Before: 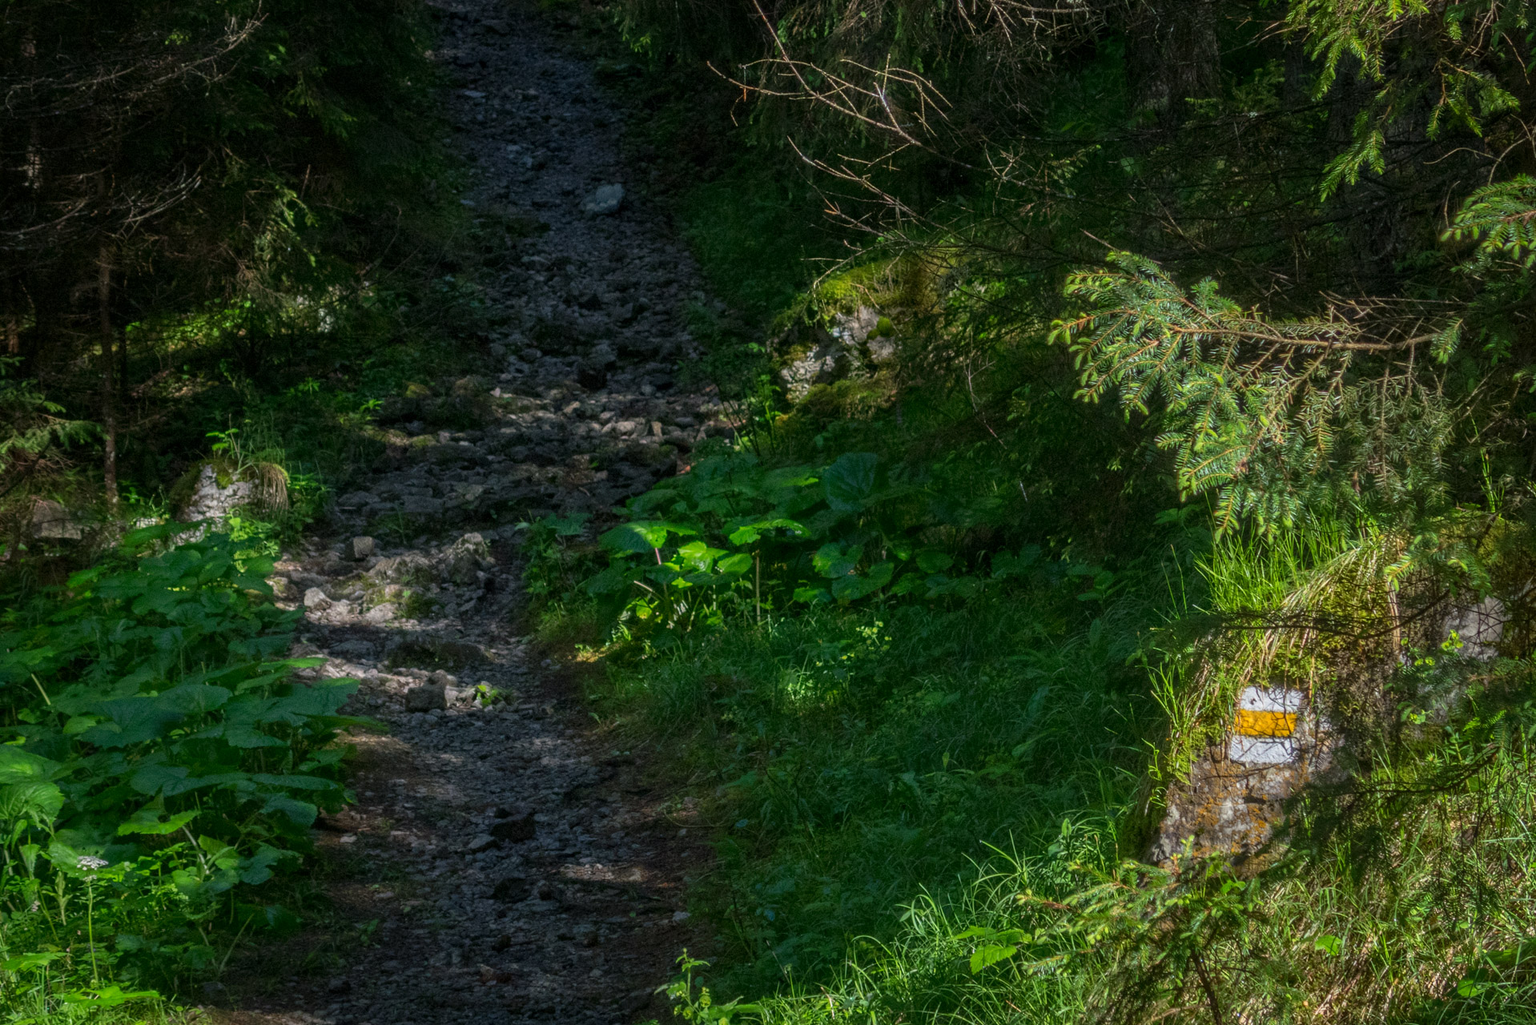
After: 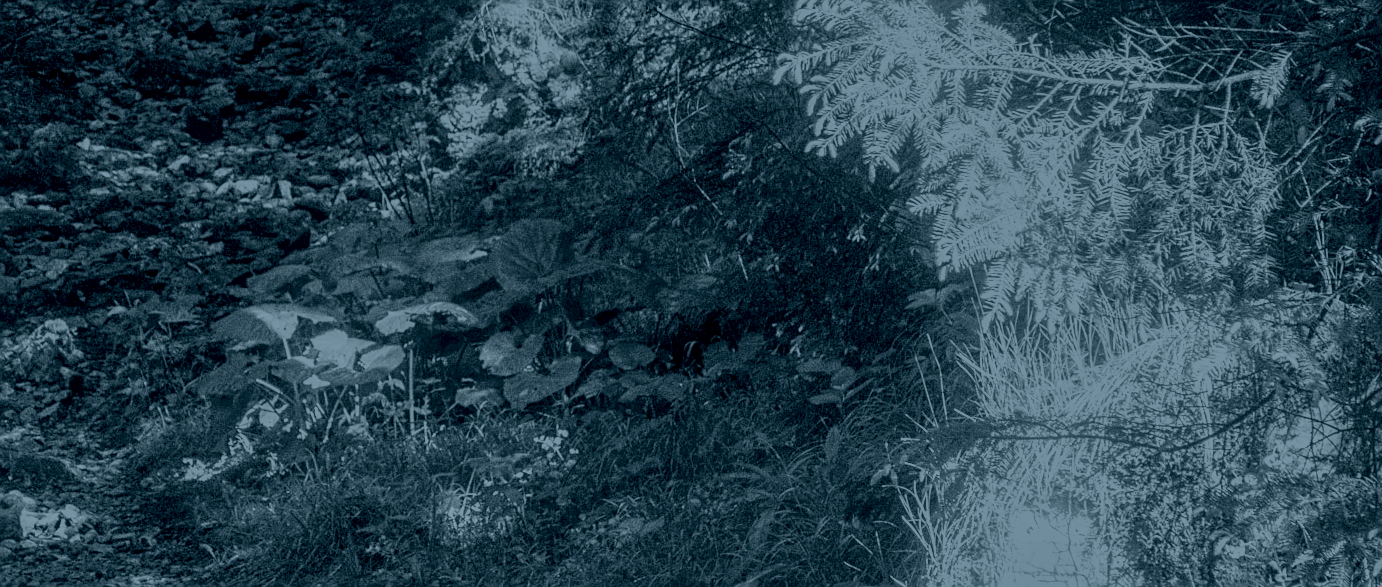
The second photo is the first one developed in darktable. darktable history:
local contrast: on, module defaults
shadows and highlights: radius 44.78, white point adjustment 6.64, compress 79.65%, highlights color adjustment 78.42%, soften with gaussian
bloom: size 9%, threshold 100%, strength 7%
base curve: curves: ch0 [(0, 0) (0.012, 0.01) (0.073, 0.168) (0.31, 0.711) (0.645, 0.957) (1, 1)], preserve colors none
sharpen: on, module defaults
crop and rotate: left 27.938%, top 27.046%, bottom 27.046%
colorize: hue 194.4°, saturation 29%, source mix 61.75%, lightness 3.98%, version 1
exposure: black level correction 0, exposure 1.1 EV, compensate highlight preservation false
